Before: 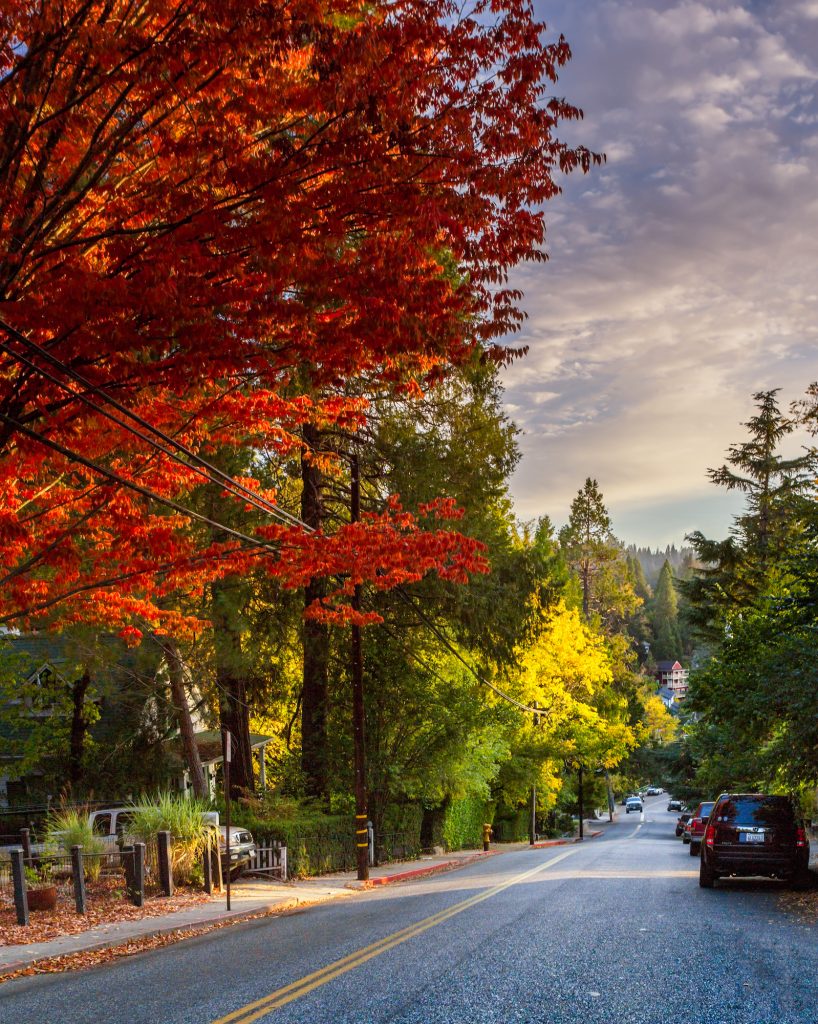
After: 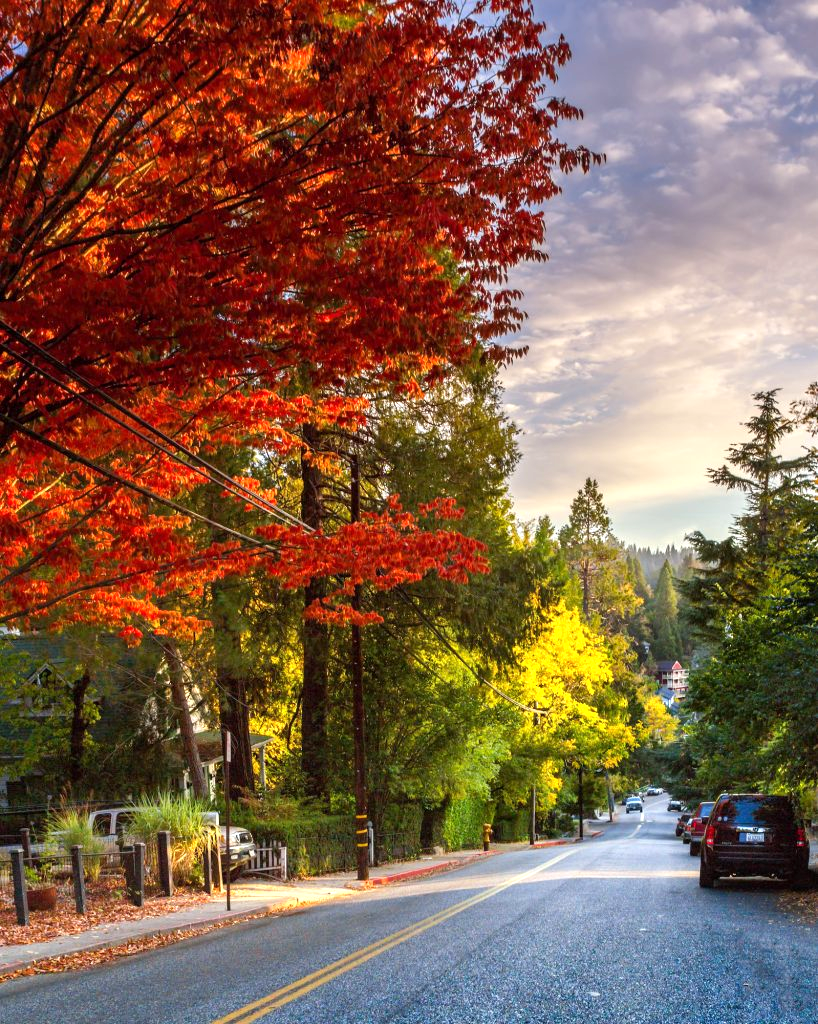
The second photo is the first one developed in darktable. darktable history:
color correction: highlights a* -0.303, highlights b* -0.111
exposure: exposure 0.512 EV, compensate exposure bias true, compensate highlight preservation false
